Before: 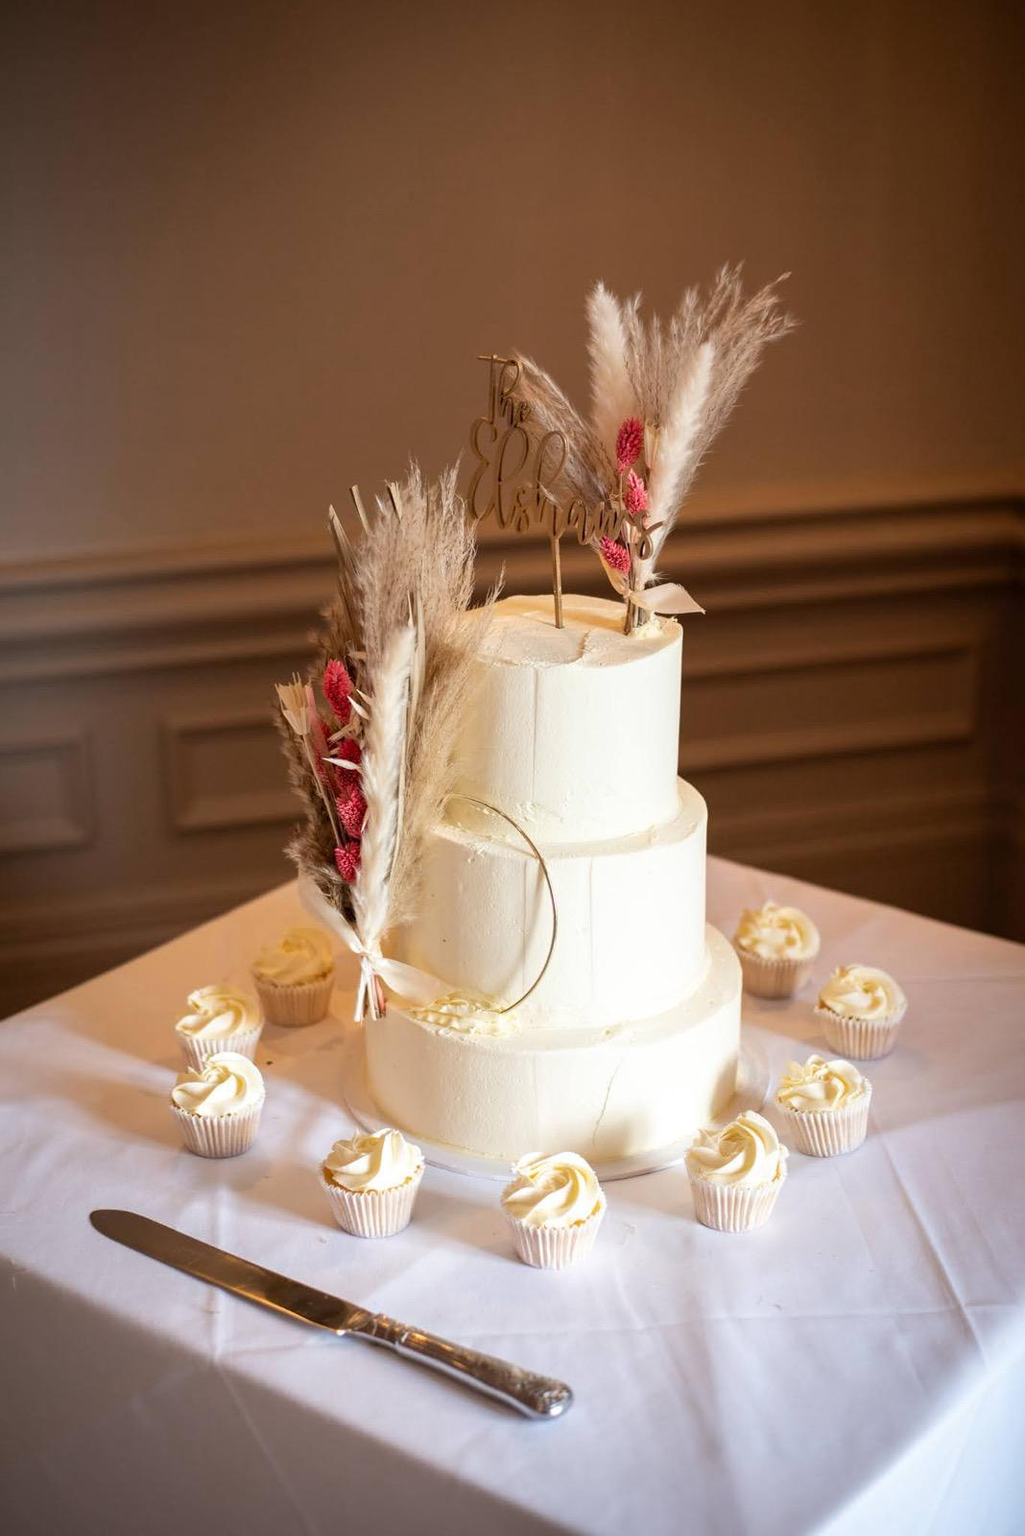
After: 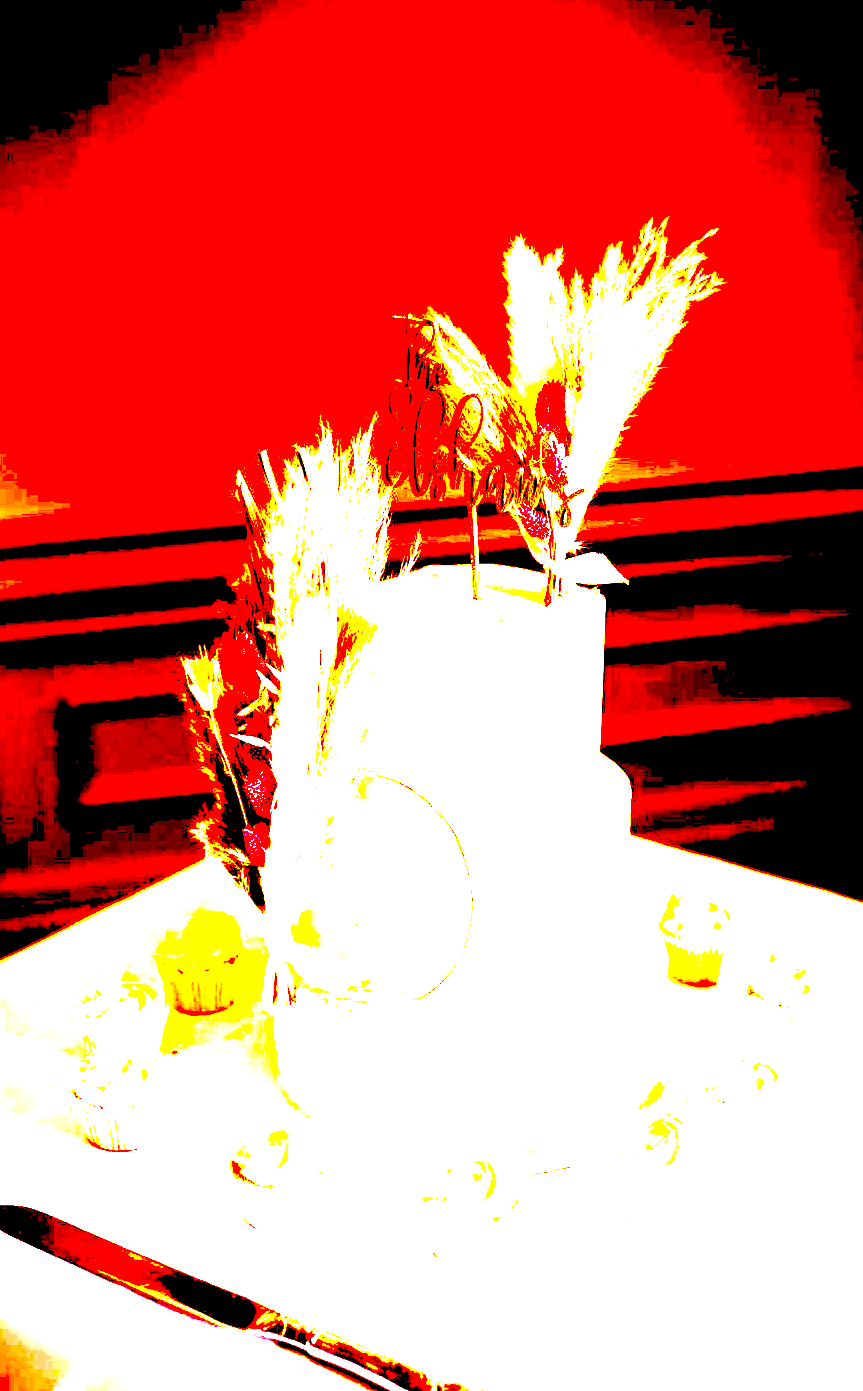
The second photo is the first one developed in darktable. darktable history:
crop: left 9.929%, top 3.475%, right 9.188%, bottom 9.529%
exposure: black level correction 0.1, exposure 3 EV, compensate highlight preservation false
